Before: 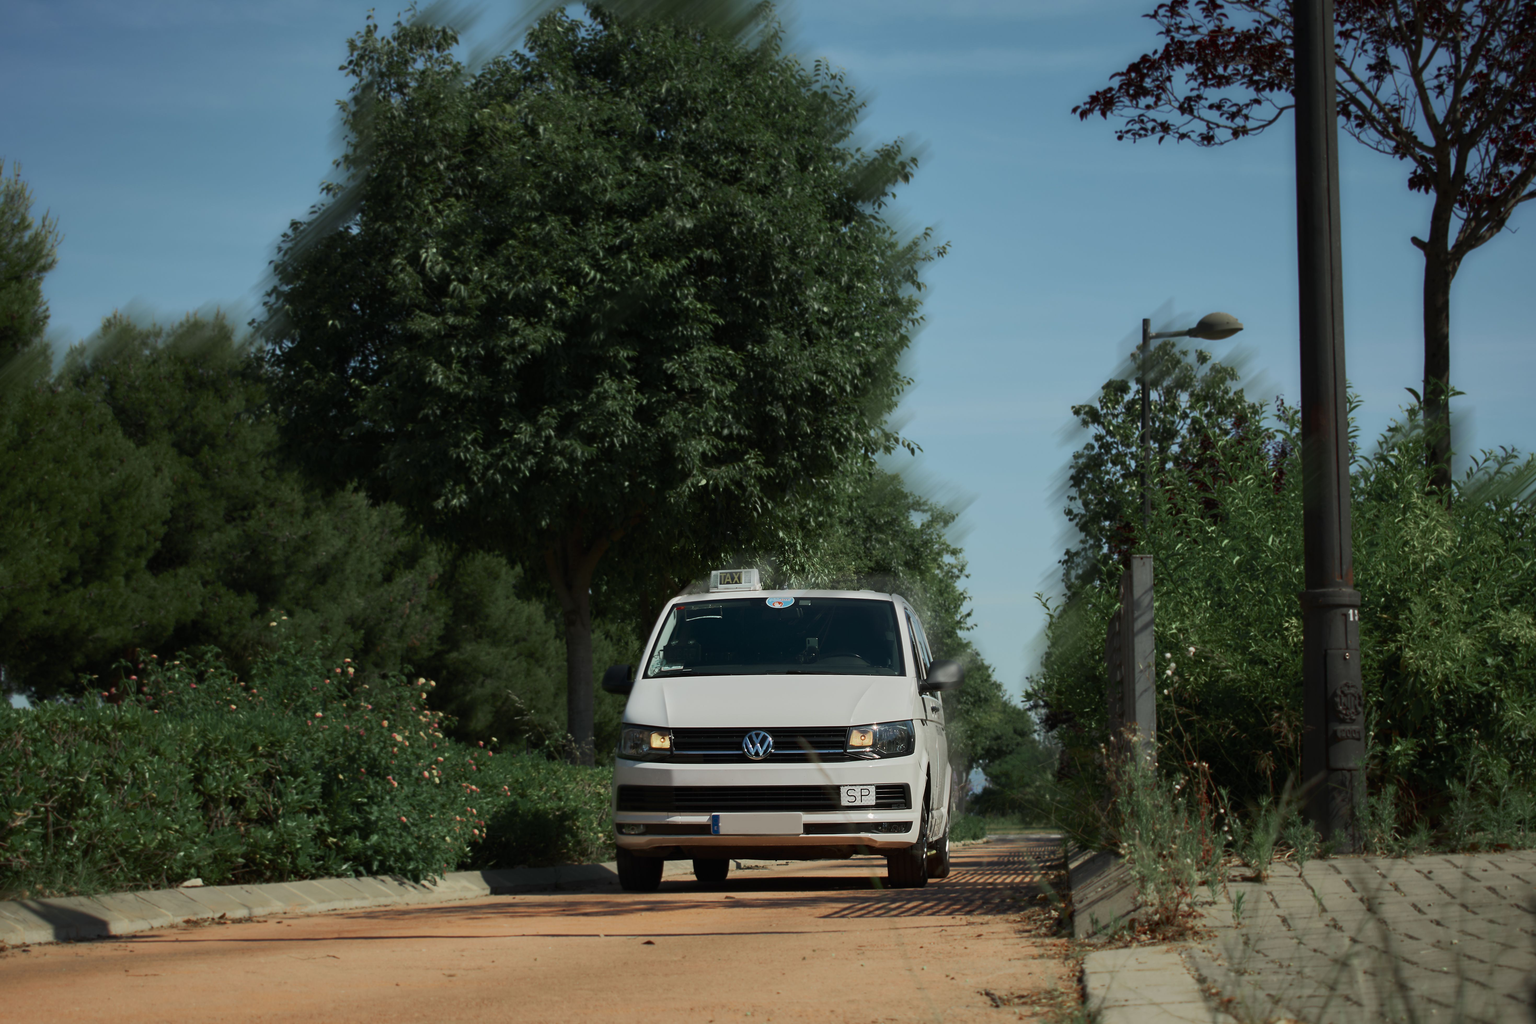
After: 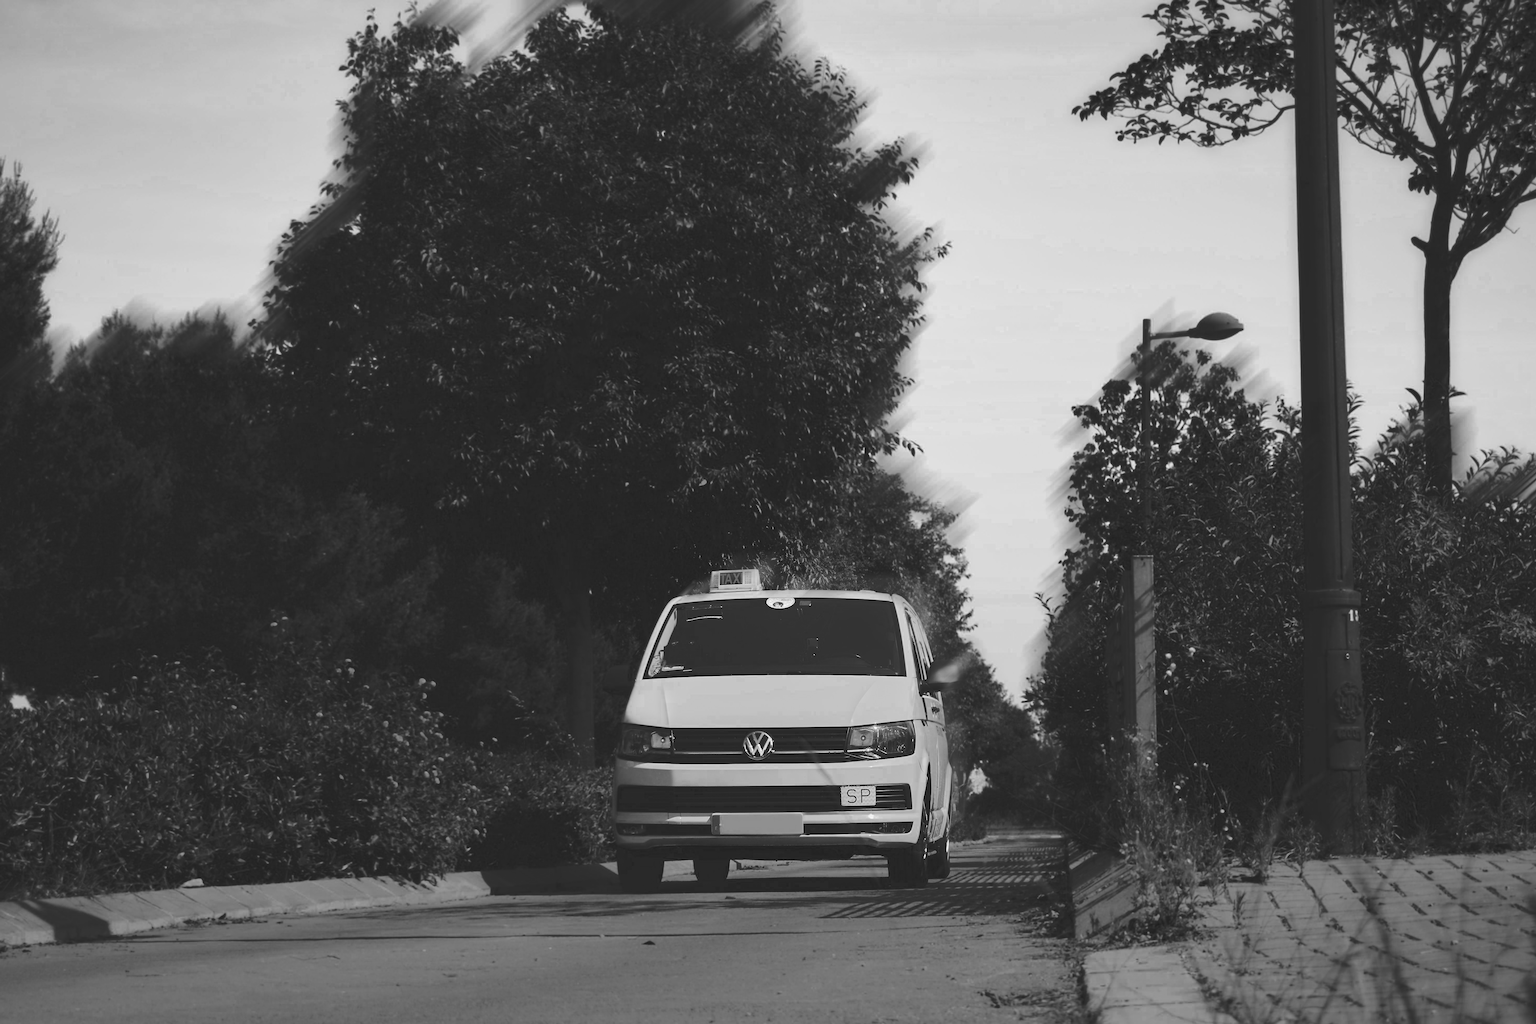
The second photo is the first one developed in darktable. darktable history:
base curve: curves: ch0 [(0, 0.024) (0.055, 0.065) (0.121, 0.166) (0.236, 0.319) (0.693, 0.726) (1, 1)]
contrast brightness saturation: contrast 0.096, saturation -0.36
color zones: curves: ch0 [(0.287, 0.048) (0.493, 0.484) (0.737, 0.816)]; ch1 [(0, 0) (0.143, 0) (0.286, 0) (0.429, 0) (0.571, 0) (0.714, 0) (0.857, 0)], mix 32.74%
color correction: highlights b* -0.048
